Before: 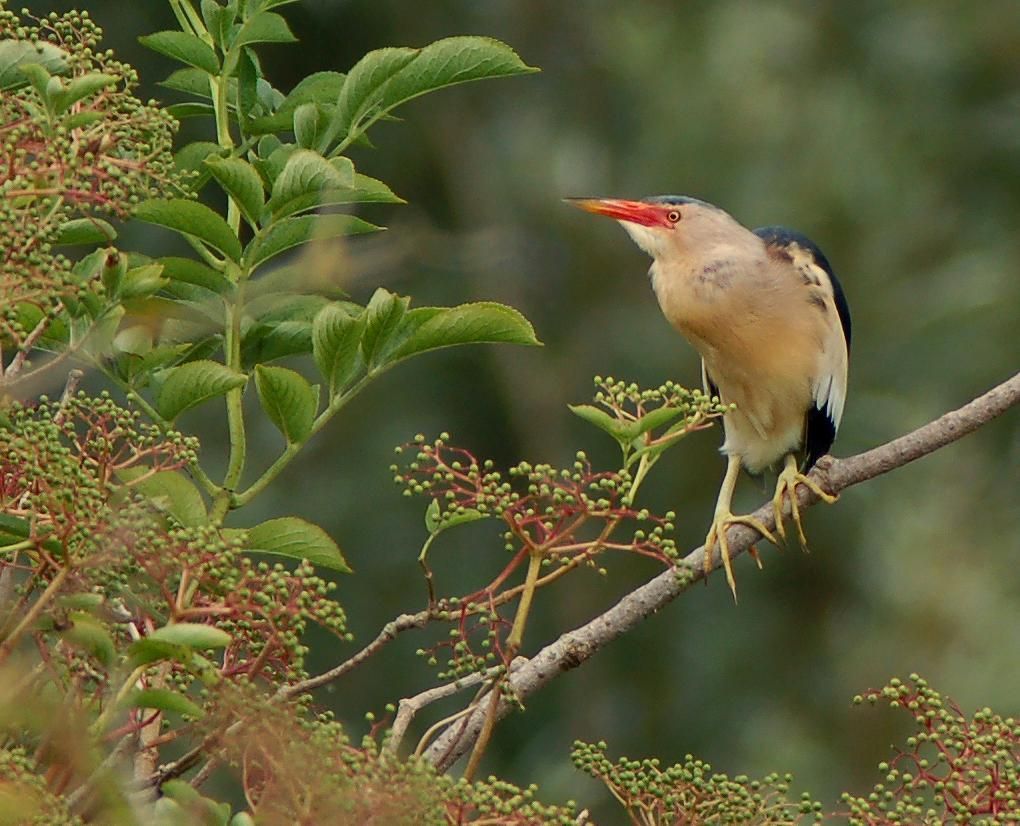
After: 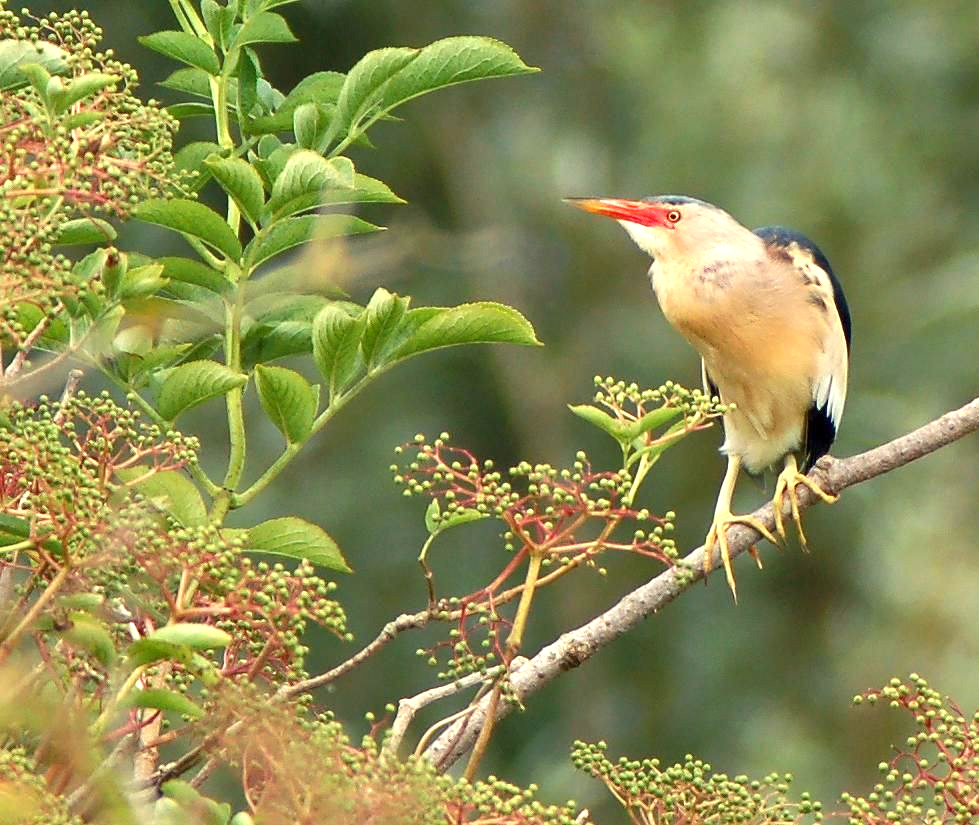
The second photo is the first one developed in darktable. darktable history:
crop: right 3.989%, bottom 0.042%
exposure: exposure 1.2 EV, compensate highlight preservation false
